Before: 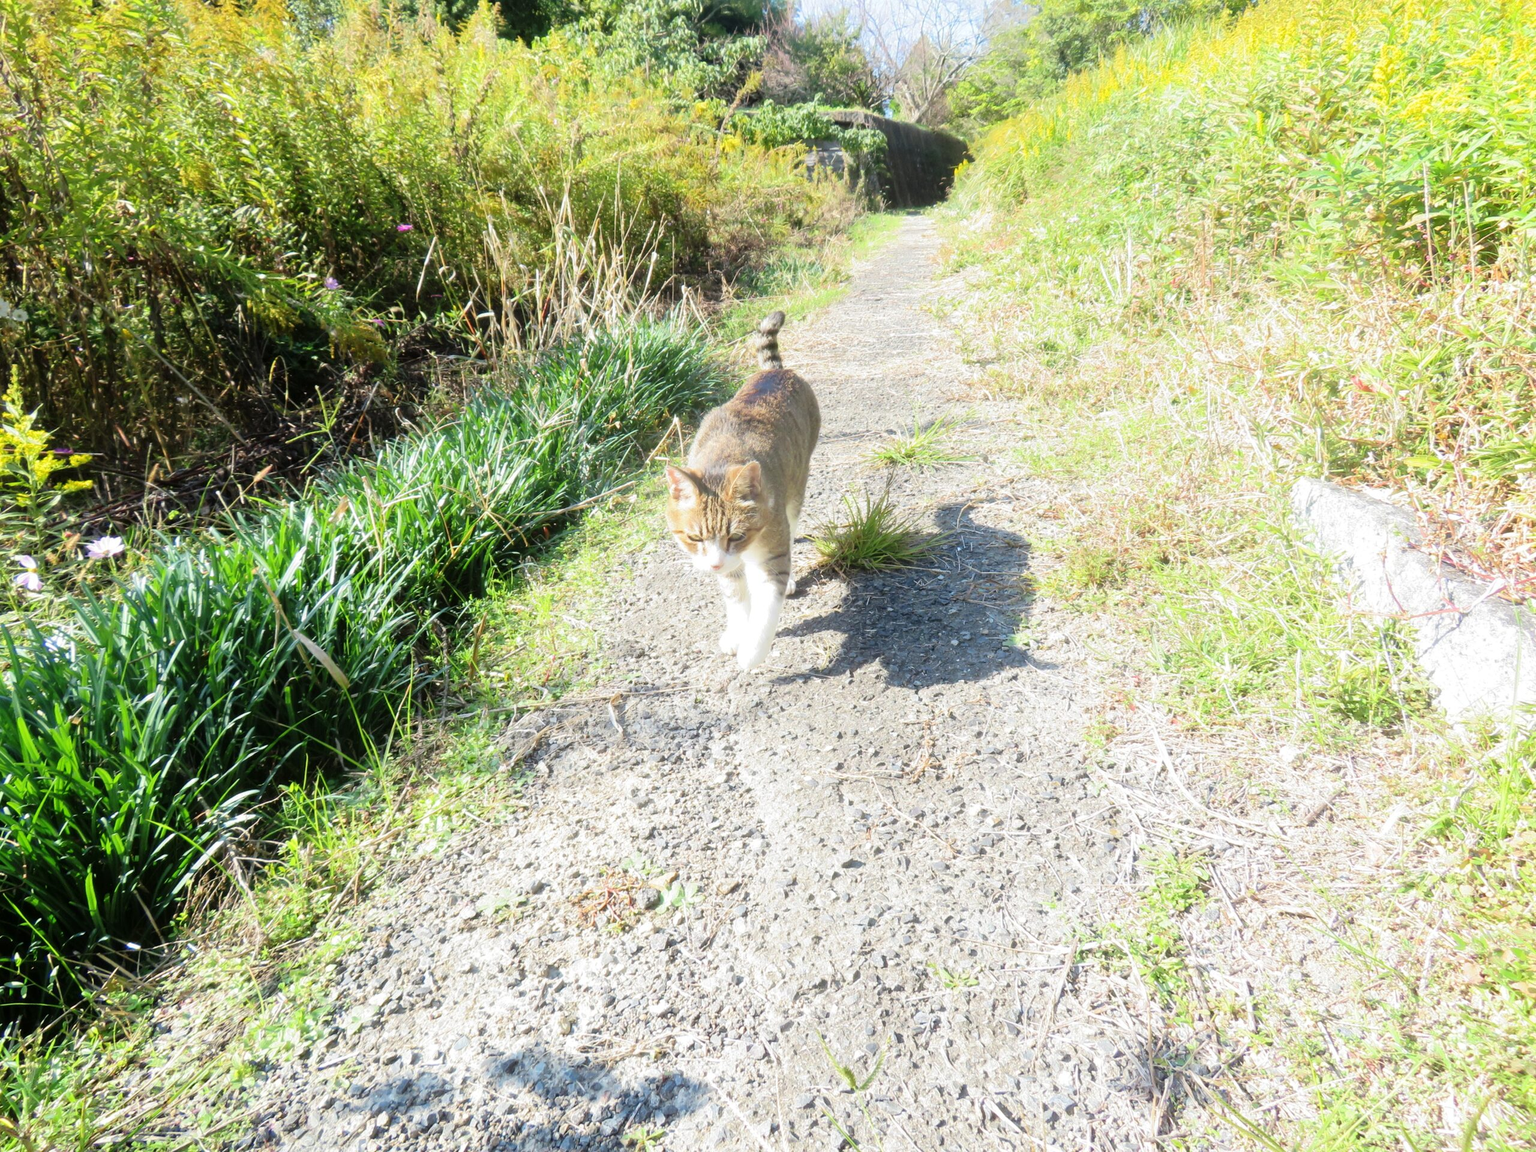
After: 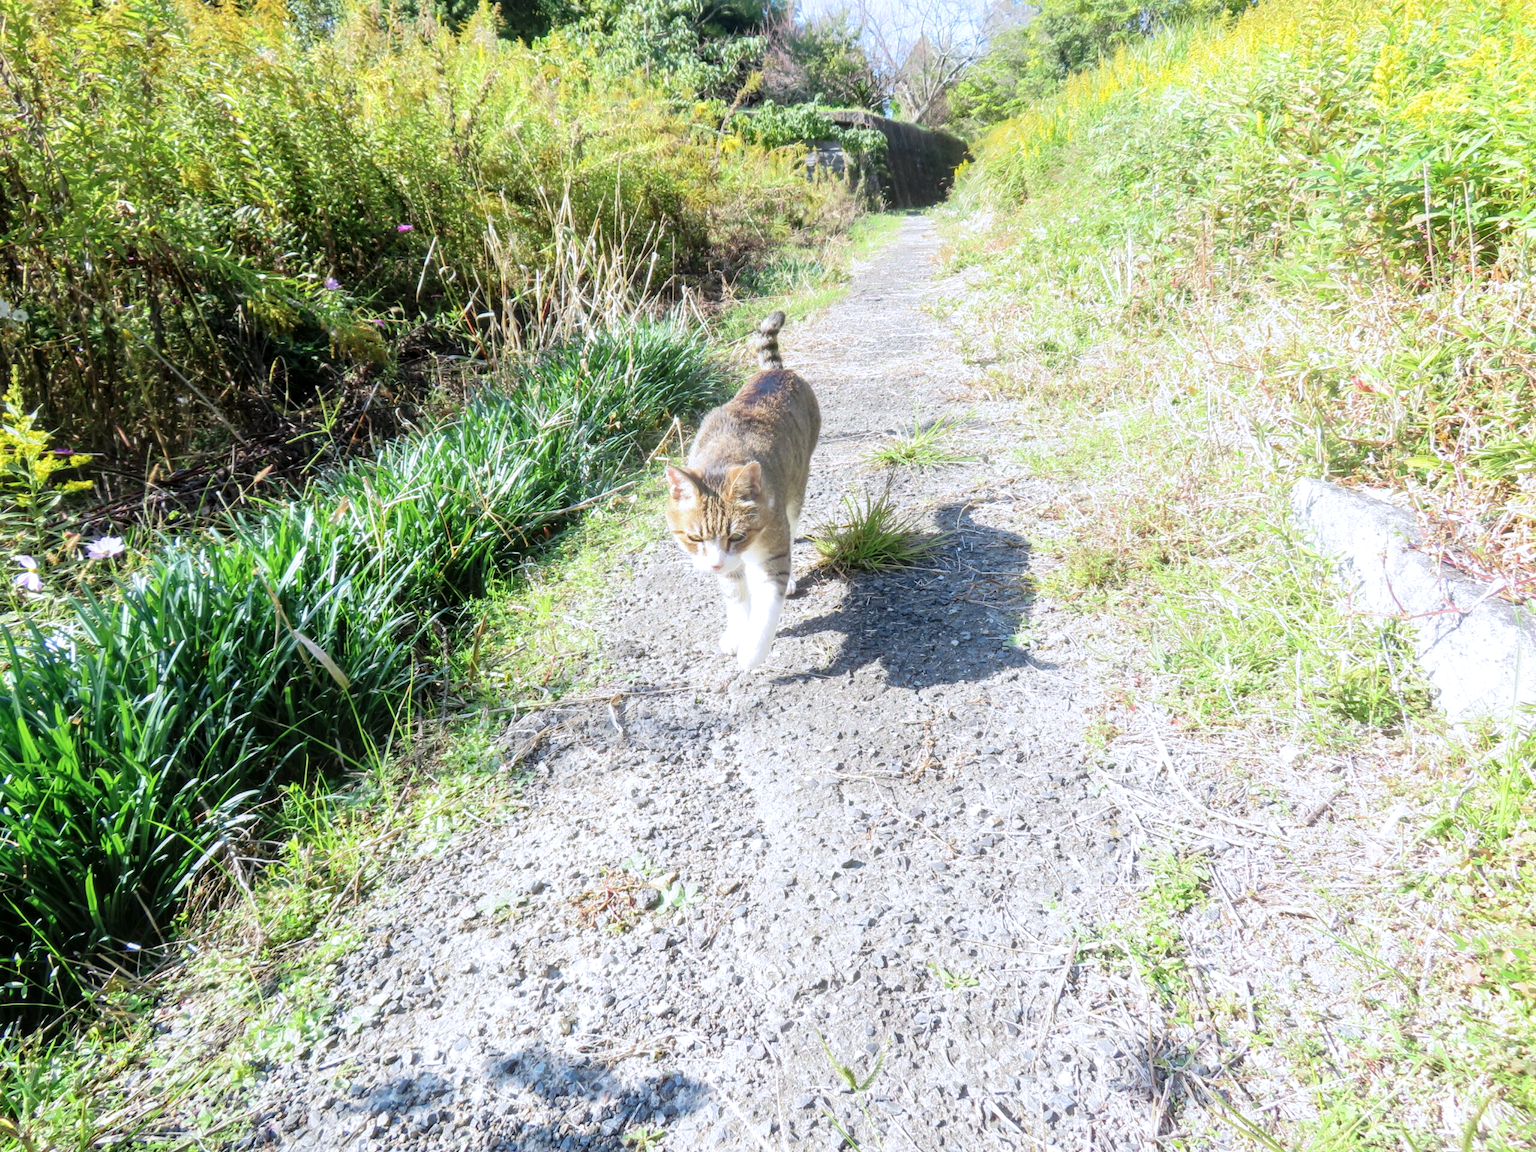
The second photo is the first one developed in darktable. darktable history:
color calibration: illuminant as shot in camera, x 0.358, y 0.373, temperature 4628.91 K
local contrast: on, module defaults
color balance: input saturation 99%
